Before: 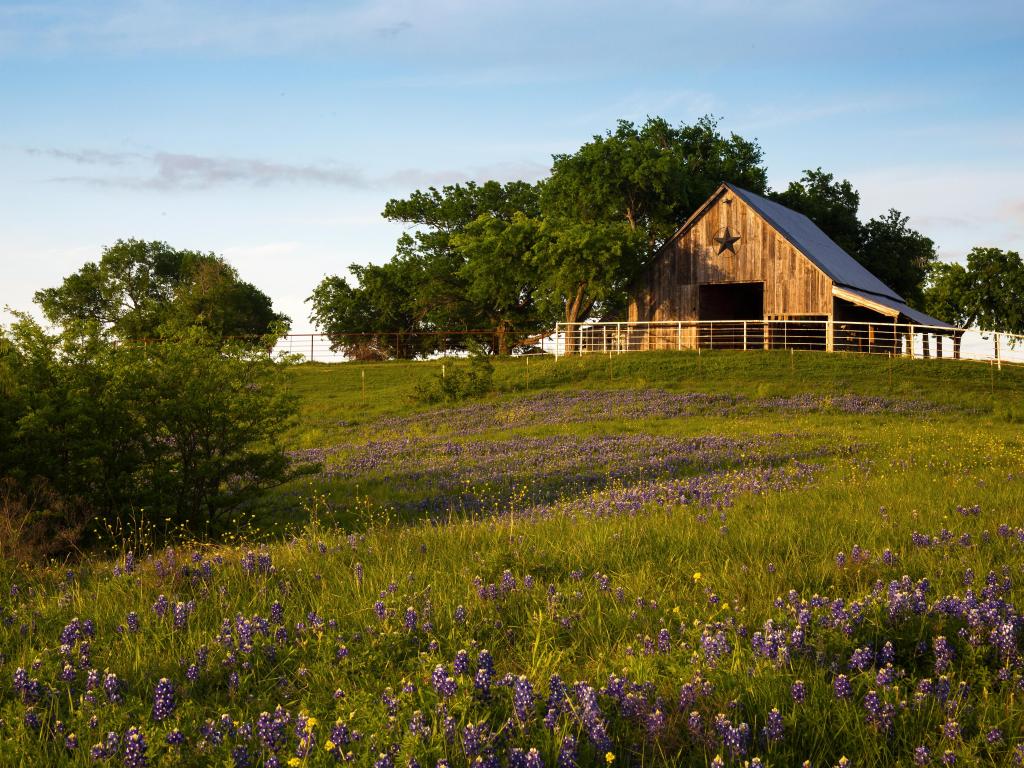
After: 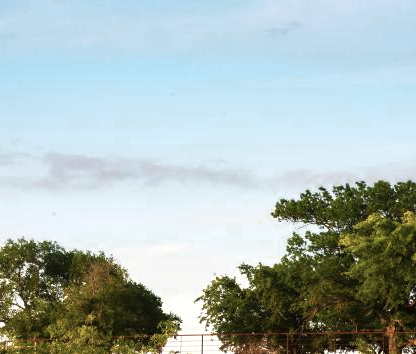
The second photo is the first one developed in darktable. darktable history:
color balance rgb: perceptual saturation grading › global saturation -3.045%, perceptual saturation grading › shadows -1.979%, global vibrance 9.898%
color zones: curves: ch0 [(0.018, 0.548) (0.224, 0.64) (0.425, 0.447) (0.675, 0.575) (0.732, 0.579)]; ch1 [(0.066, 0.487) (0.25, 0.5) (0.404, 0.43) (0.75, 0.421) (0.956, 0.421)]; ch2 [(0.044, 0.561) (0.215, 0.465) (0.399, 0.544) (0.465, 0.548) (0.614, 0.447) (0.724, 0.43) (0.882, 0.623) (0.956, 0.632)], mix 32.72%
crop and rotate: left 10.83%, top 0.051%, right 48.498%, bottom 53.74%
